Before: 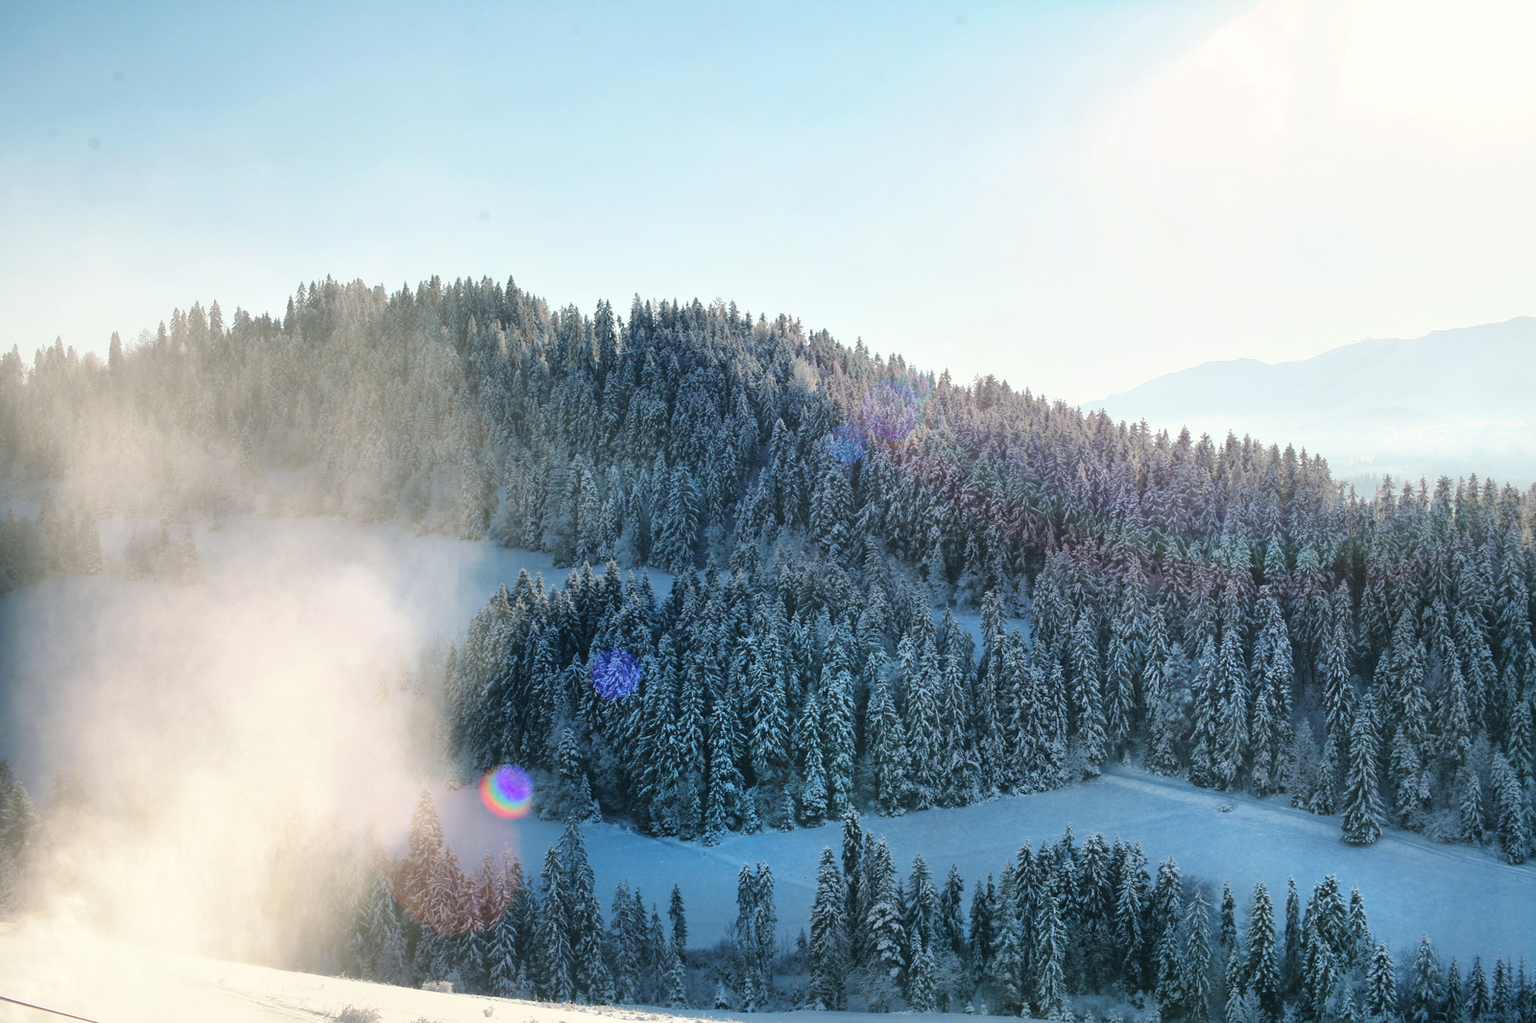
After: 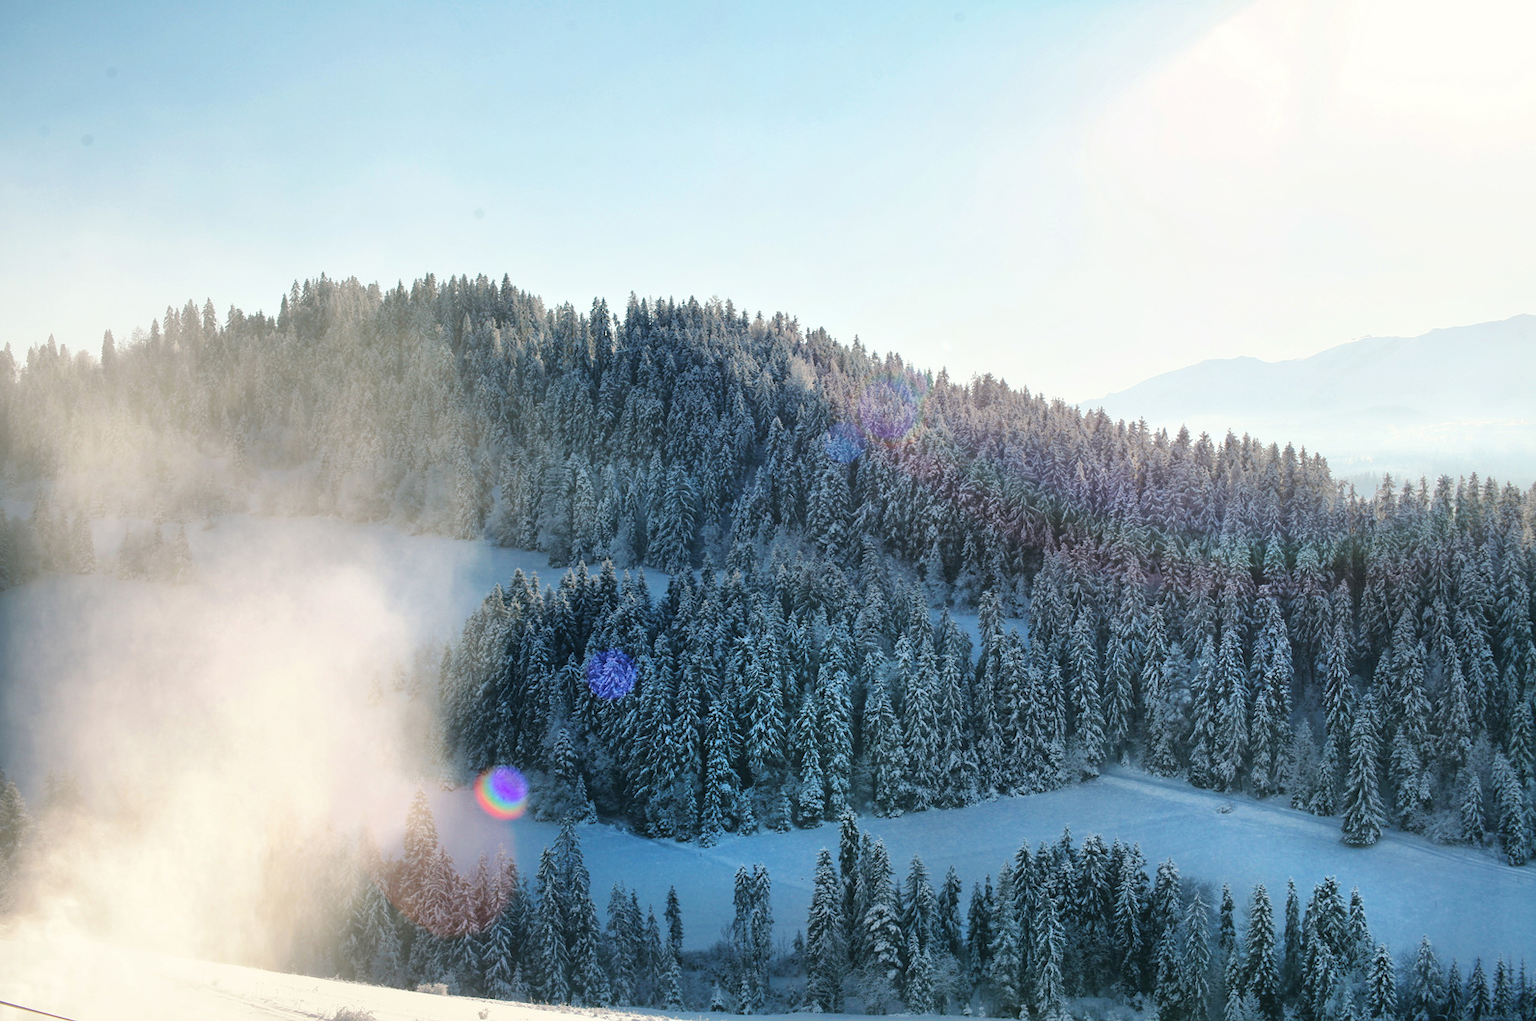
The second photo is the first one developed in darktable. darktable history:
crop and rotate: left 0.551%, top 0.379%, bottom 0.31%
